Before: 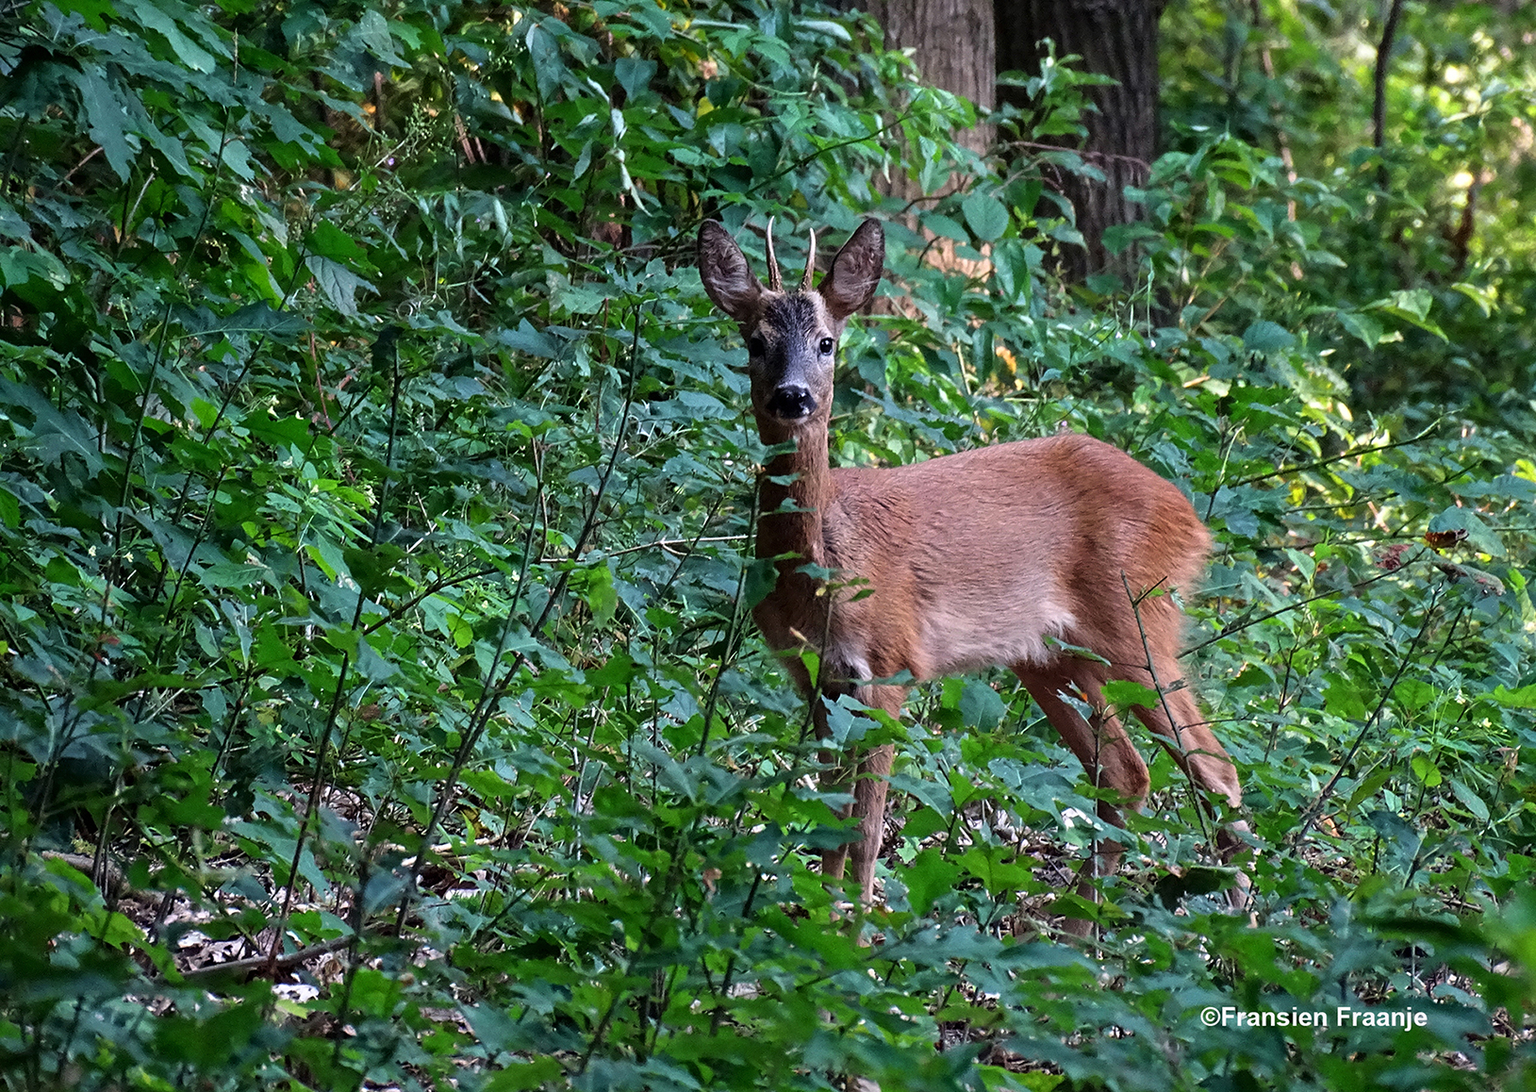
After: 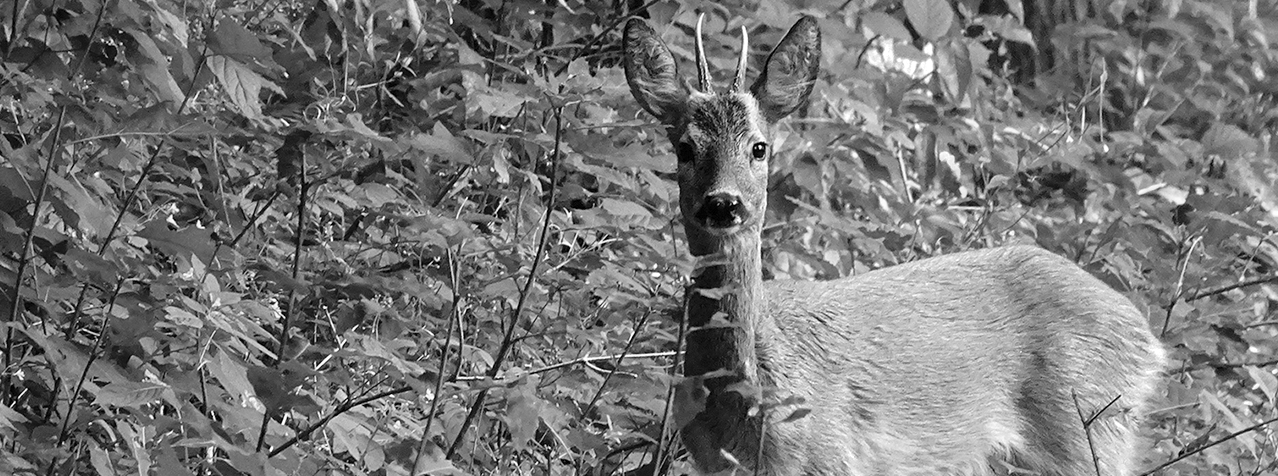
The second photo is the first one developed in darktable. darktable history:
contrast brightness saturation: contrast 0.066, brightness 0.177, saturation 0.408
shadows and highlights: shadows 12.92, white point adjustment 1.27, soften with gaussian
crop: left 7.225%, top 18.733%, right 14.32%, bottom 40.13%
exposure: exposure -0.055 EV, compensate highlight preservation false
color zones: curves: ch0 [(0.004, 0.588) (0.116, 0.636) (0.259, 0.476) (0.423, 0.464) (0.75, 0.5)]; ch1 [(0, 0) (0.143, 0) (0.286, 0) (0.429, 0) (0.571, 0) (0.714, 0) (0.857, 0)]
